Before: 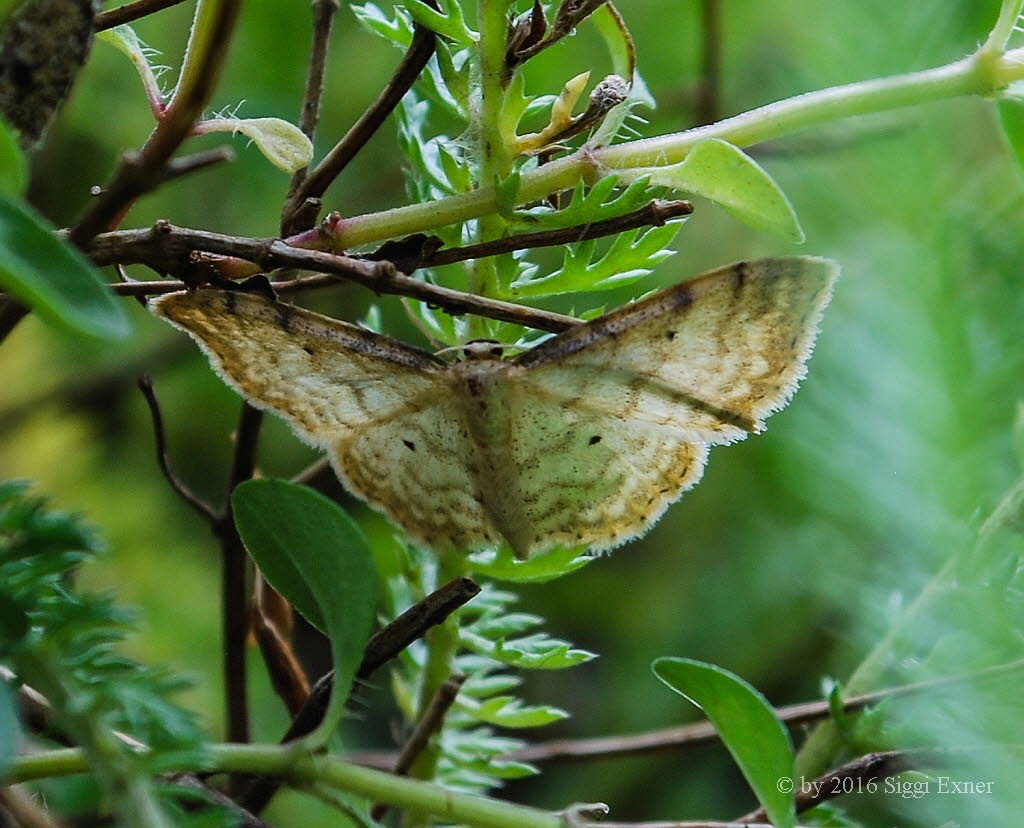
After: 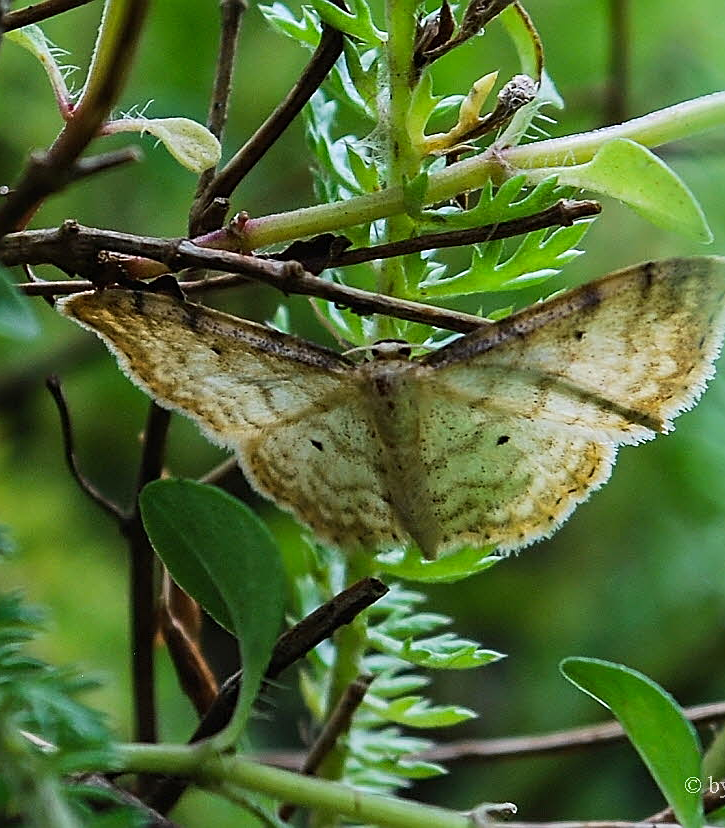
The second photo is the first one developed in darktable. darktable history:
crop and rotate: left 8.99%, right 20.145%
sharpen: on, module defaults
tone curve: curves: ch0 [(0, 0) (0.251, 0.254) (0.689, 0.733) (1, 1)], color space Lab, linked channels, preserve colors none
